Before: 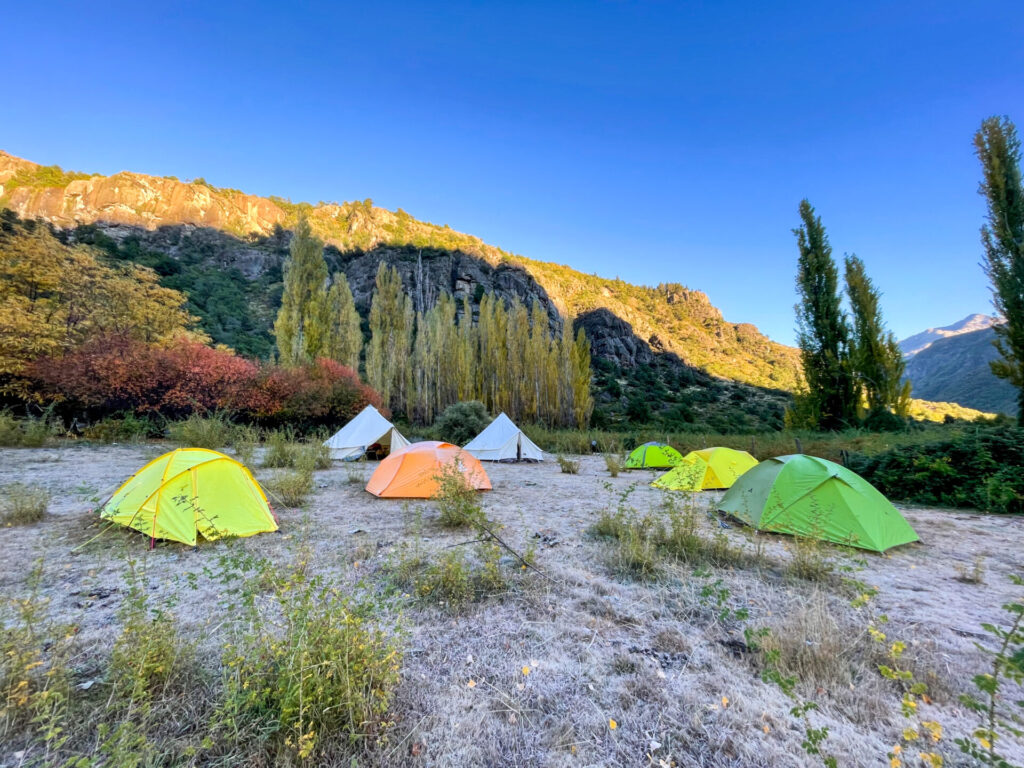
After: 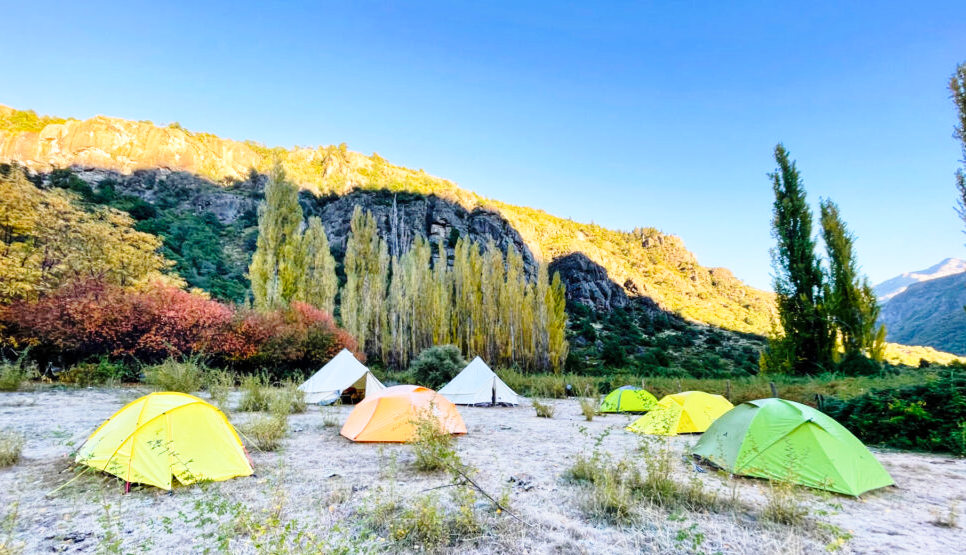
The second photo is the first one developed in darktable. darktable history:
base curve: curves: ch0 [(0, 0) (0.028, 0.03) (0.121, 0.232) (0.46, 0.748) (0.859, 0.968) (1, 1)], preserve colors none
crop: left 2.509%, top 7.329%, right 3.079%, bottom 20.291%
tone equalizer: on, module defaults
